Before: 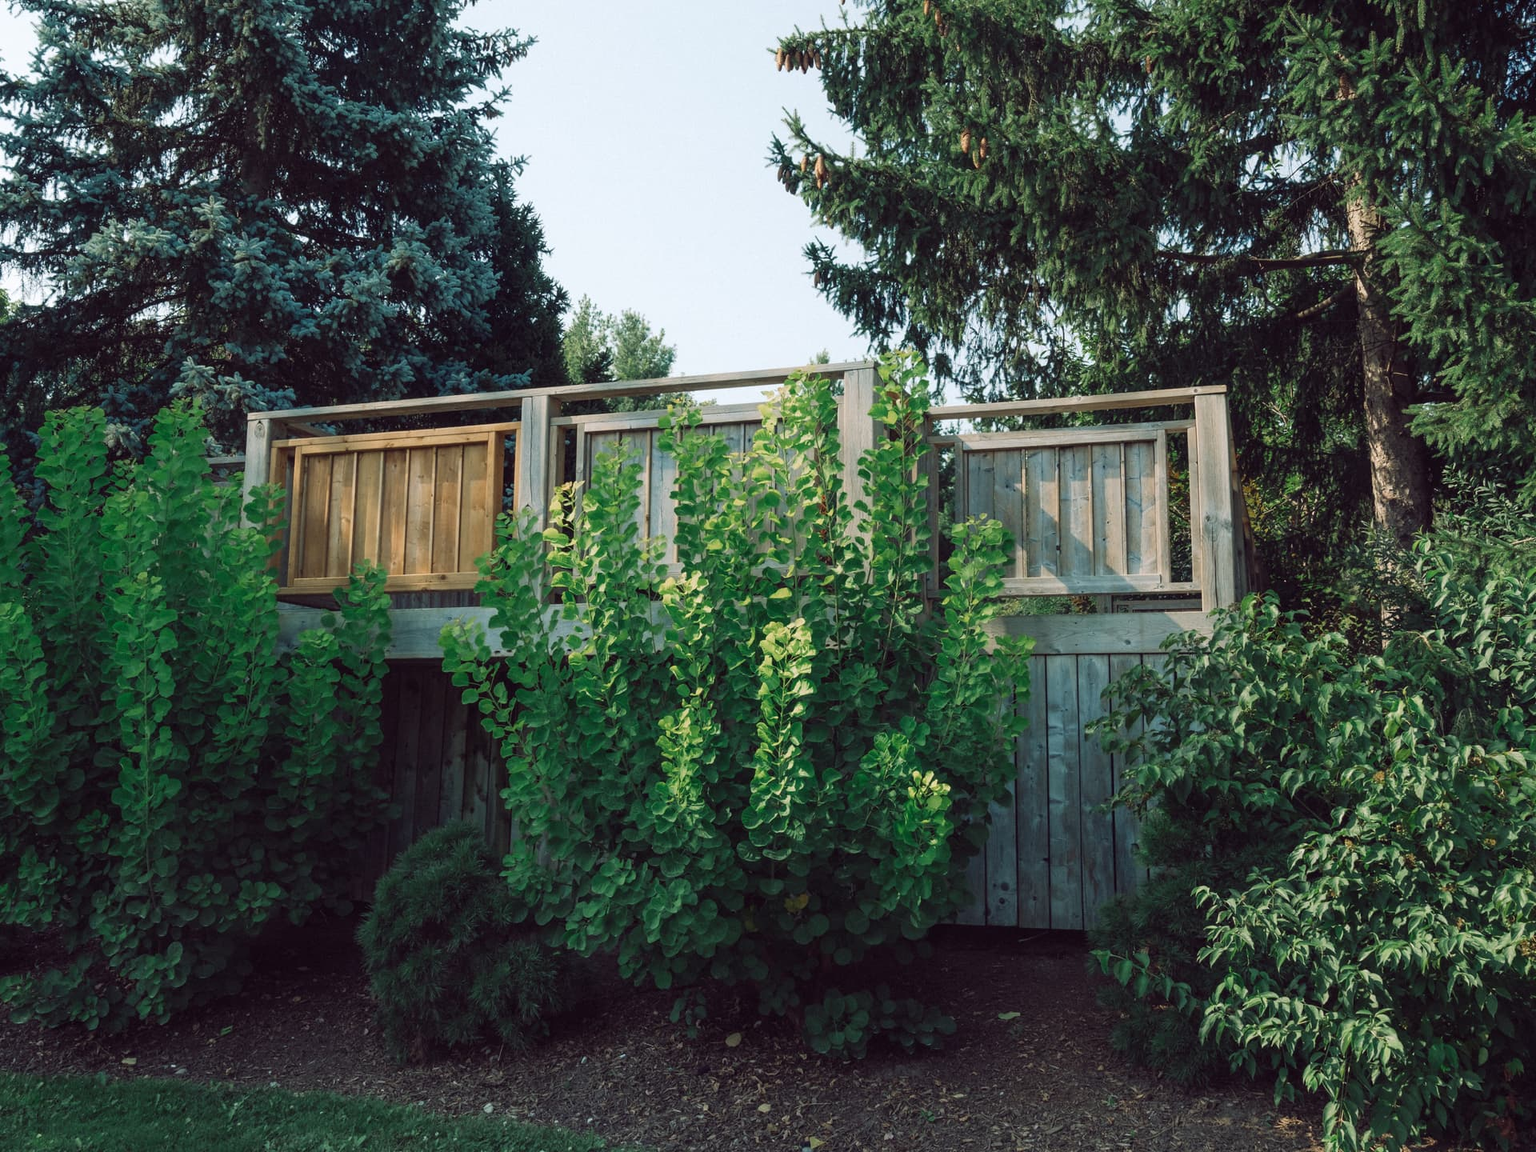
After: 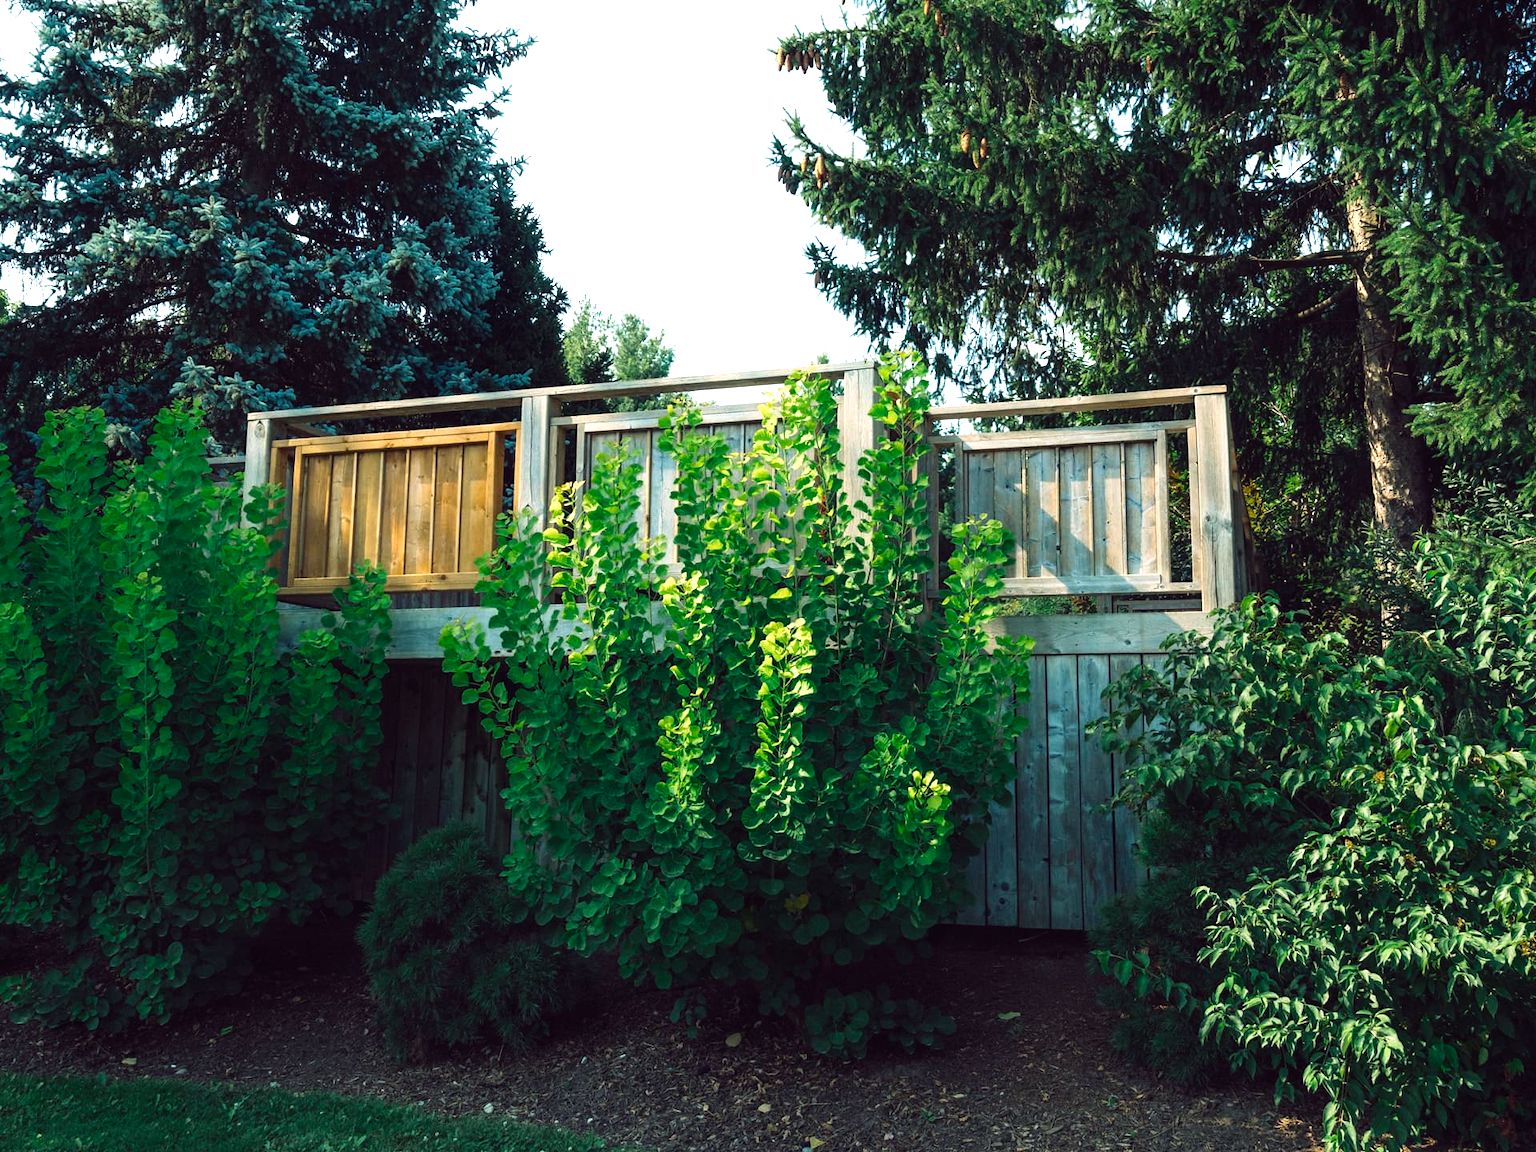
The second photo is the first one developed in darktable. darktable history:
tone equalizer: -8 EV -0.396 EV, -7 EV -0.387 EV, -6 EV -0.335 EV, -5 EV -0.254 EV, -3 EV 0.223 EV, -2 EV 0.346 EV, -1 EV 0.363 EV, +0 EV 0.398 EV, mask exposure compensation -0.513 EV
color balance rgb: shadows lift › chroma 2.028%, shadows lift › hue 215.45°, power › luminance 3.431%, power › hue 231.85°, perceptual saturation grading › global saturation 36.493%, perceptual brilliance grading › highlights 13.544%, perceptual brilliance grading › mid-tones 8.963%, perceptual brilliance grading › shadows -17.224%, global vibrance 9.527%
